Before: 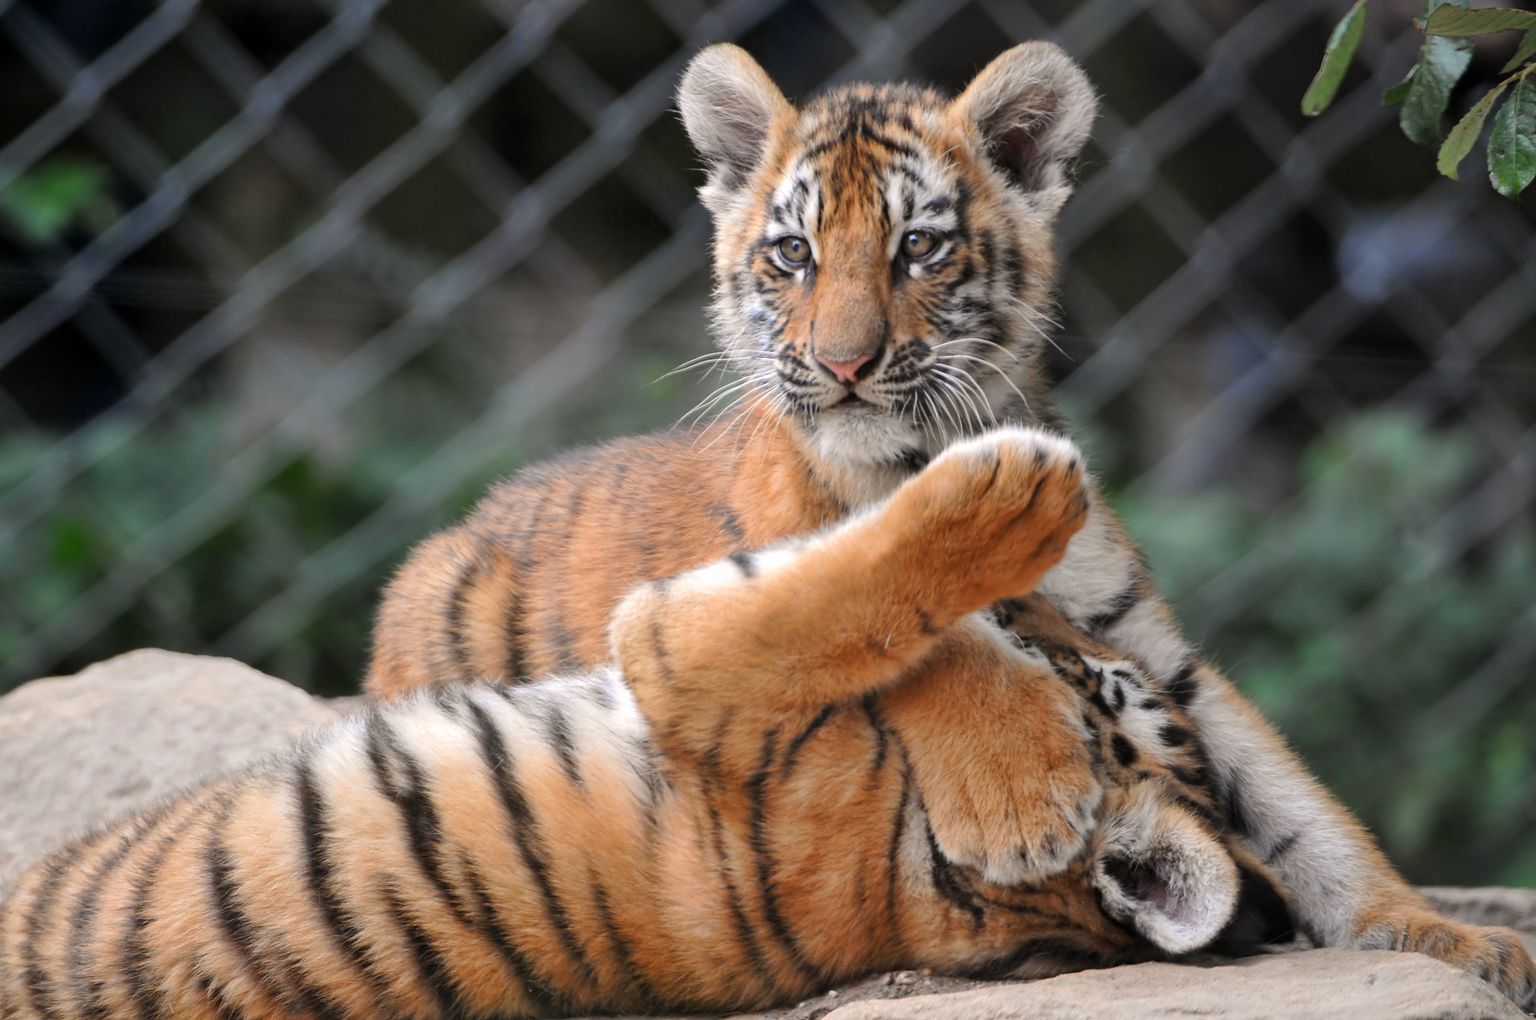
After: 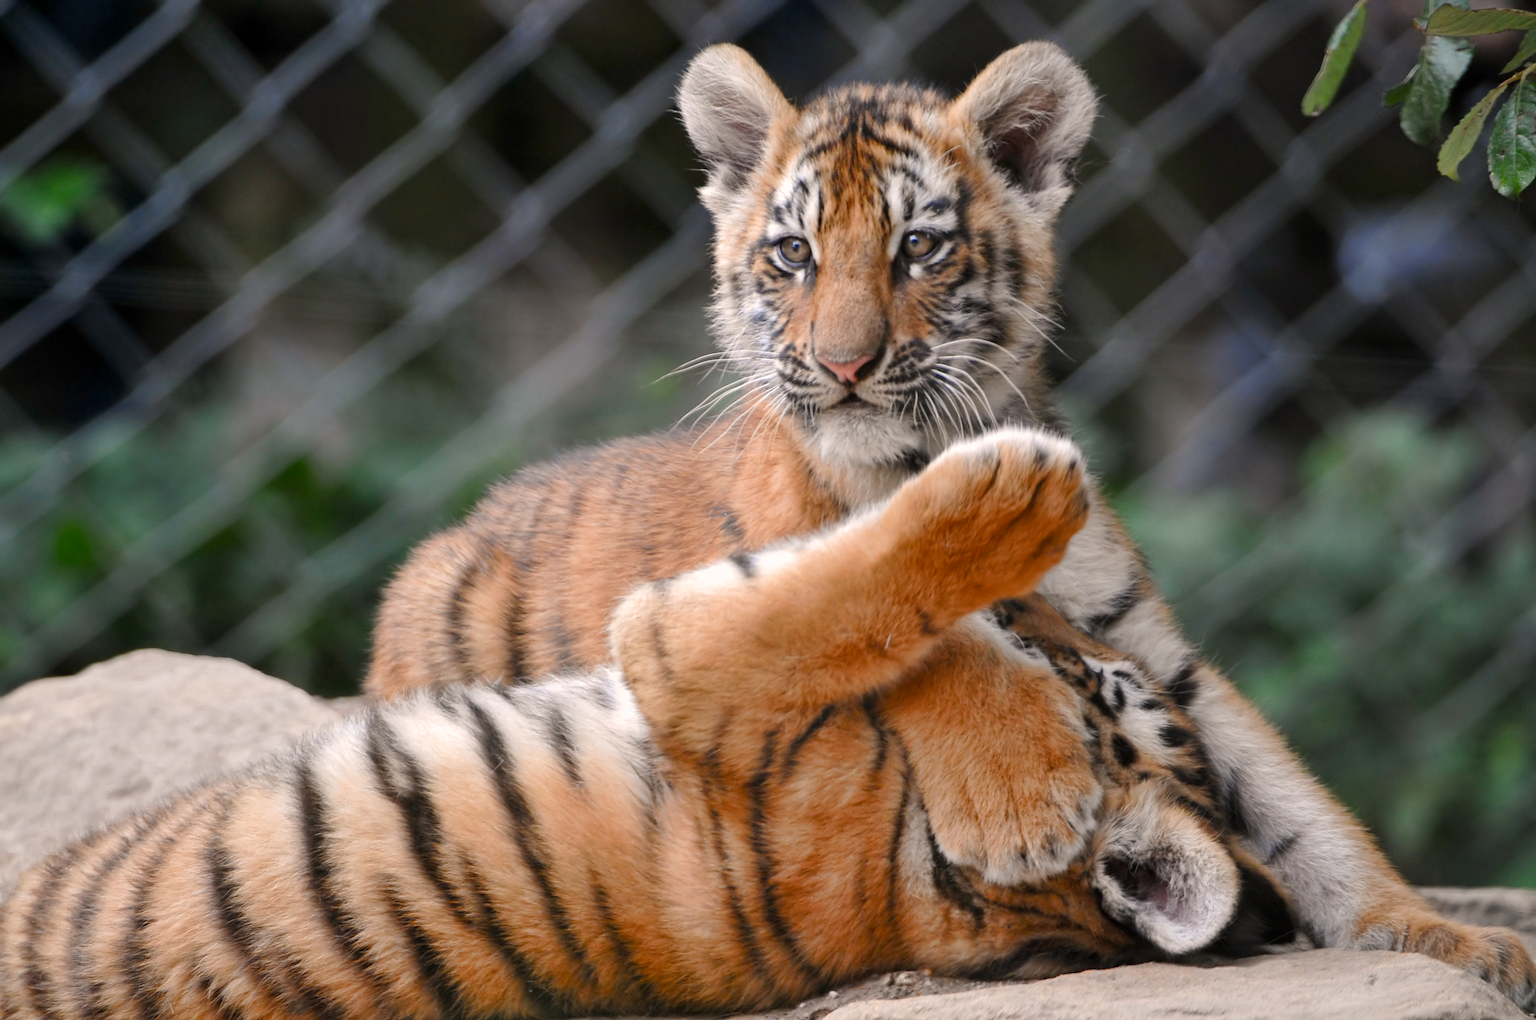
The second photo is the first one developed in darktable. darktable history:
color balance rgb: highlights gain › chroma 1.382%, highlights gain › hue 50.89°, perceptual saturation grading › global saturation 20%, perceptual saturation grading › highlights -49.638%, perceptual saturation grading › shadows 24.852%
